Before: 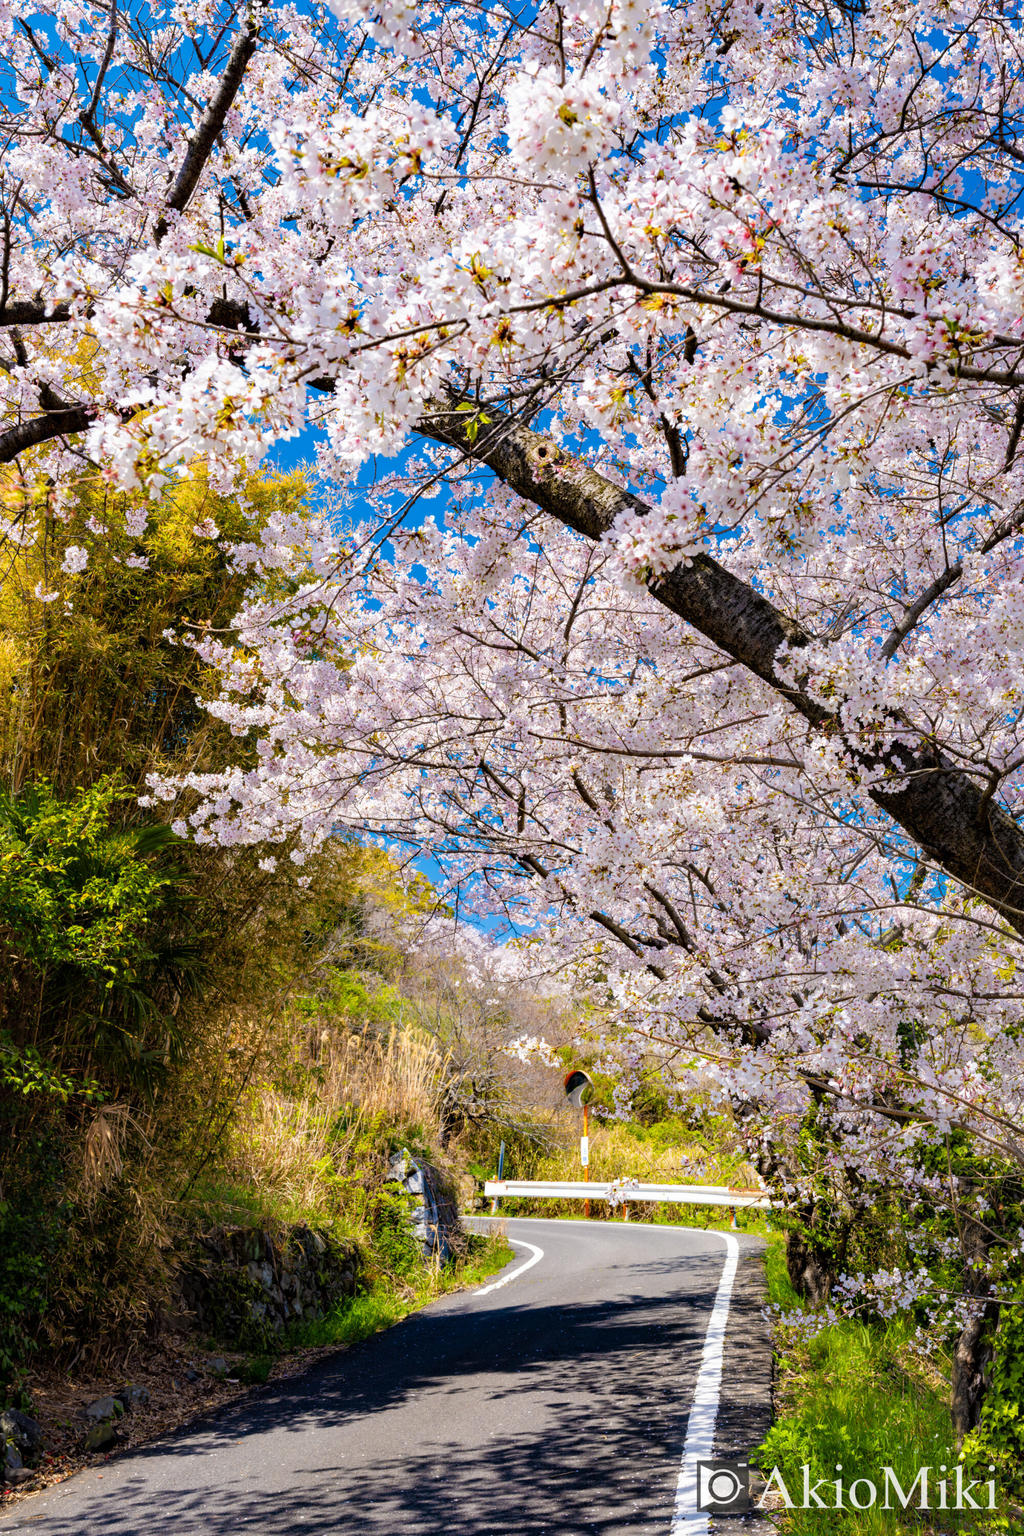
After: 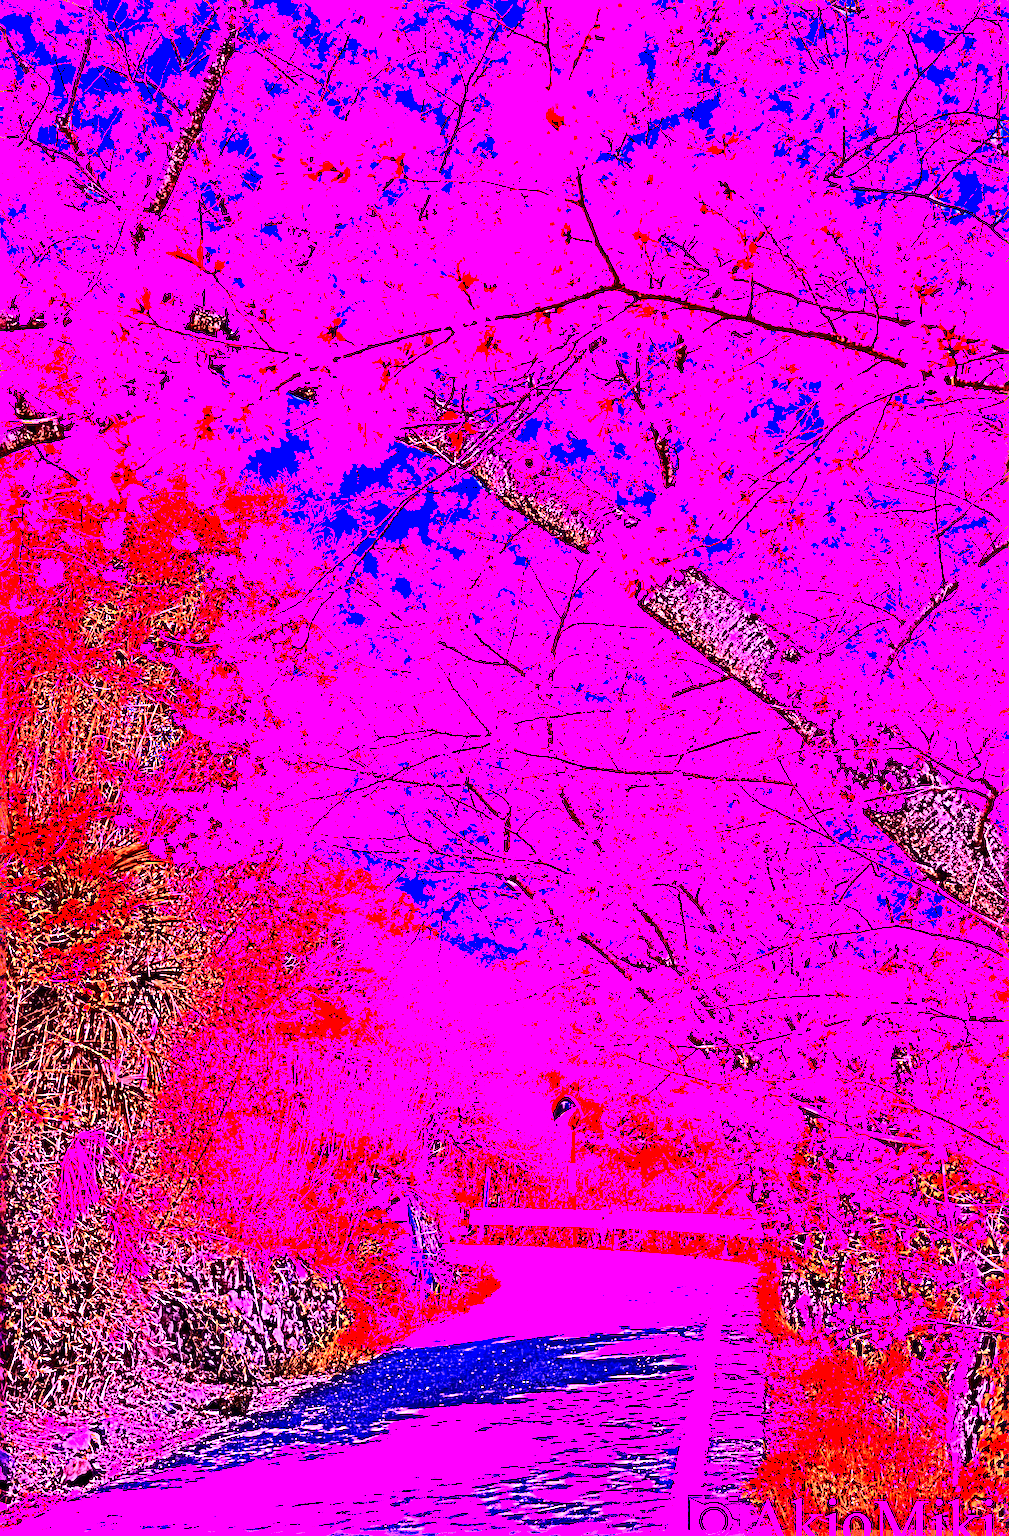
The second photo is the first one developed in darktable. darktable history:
contrast brightness saturation: contrast 0.28
crop and rotate: left 2.536%, right 1.107%, bottom 2.246%
white balance: red 8, blue 8
sharpen: radius 6.3, amount 1.8, threshold 0
